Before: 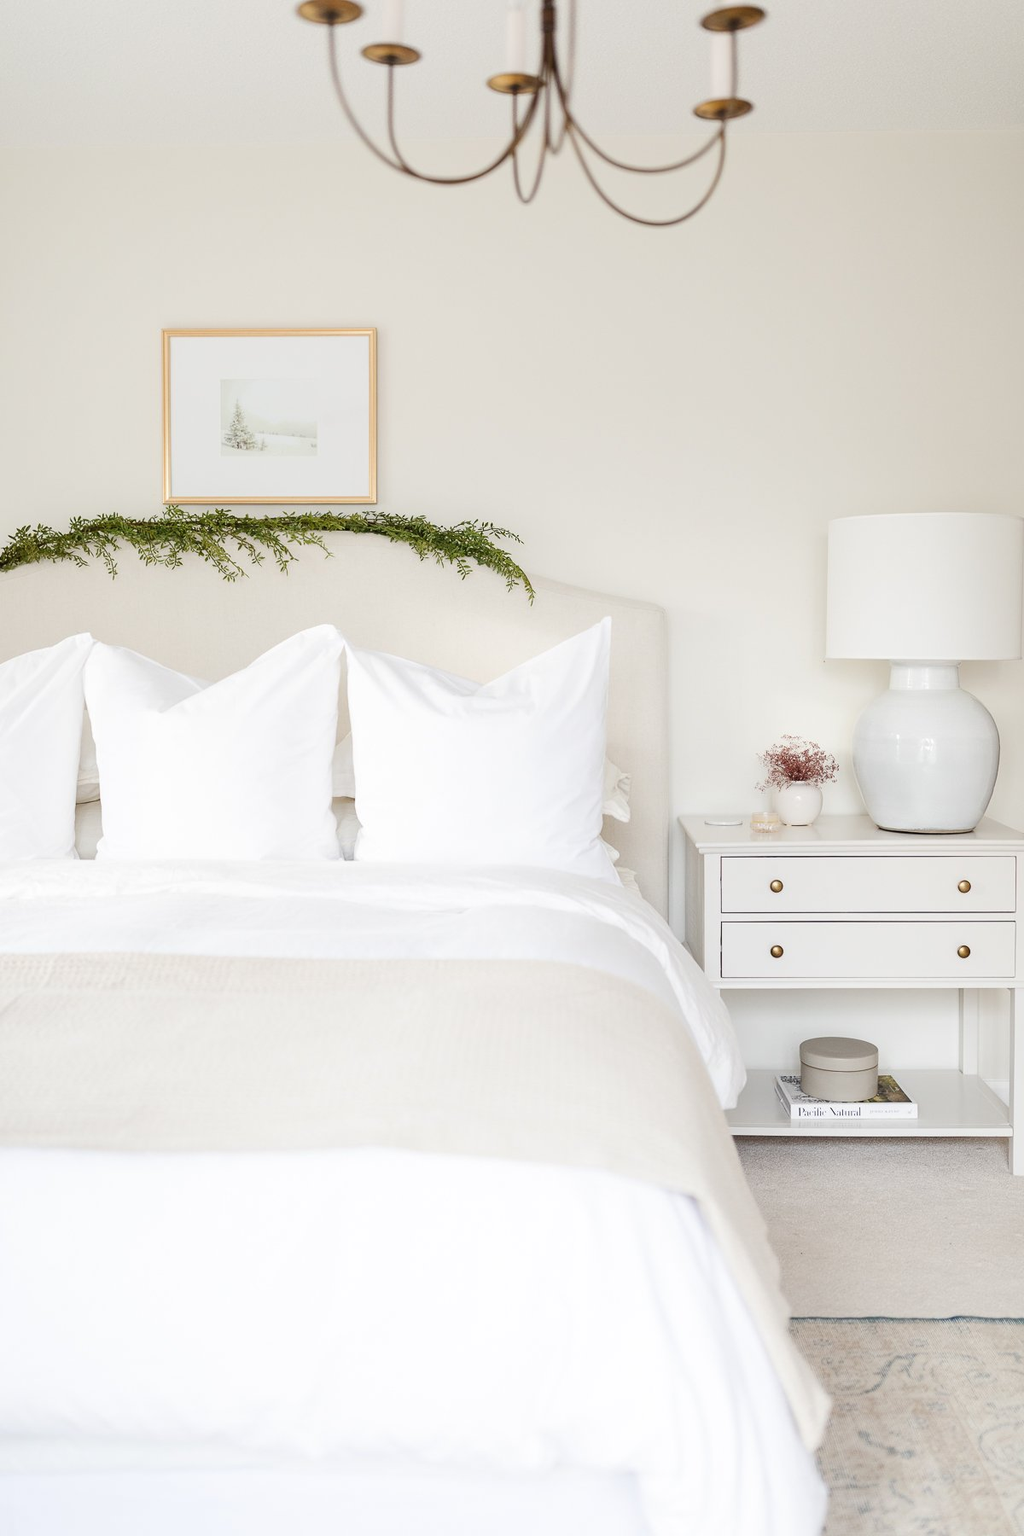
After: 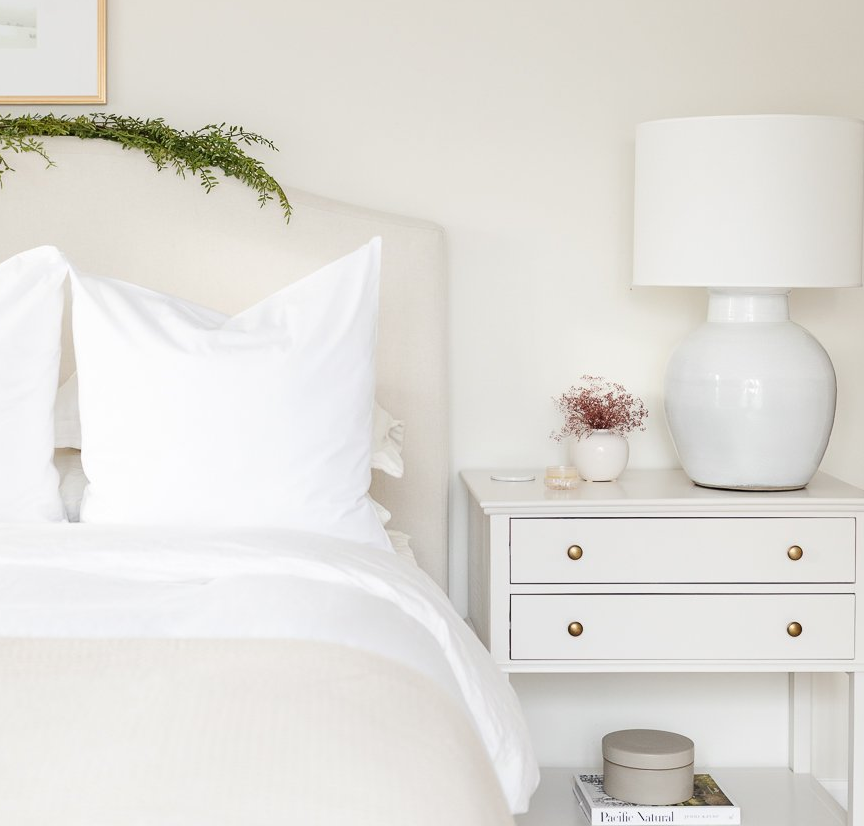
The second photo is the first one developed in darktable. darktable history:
white balance: red 1, blue 1
crop and rotate: left 27.938%, top 27.046%, bottom 27.046%
